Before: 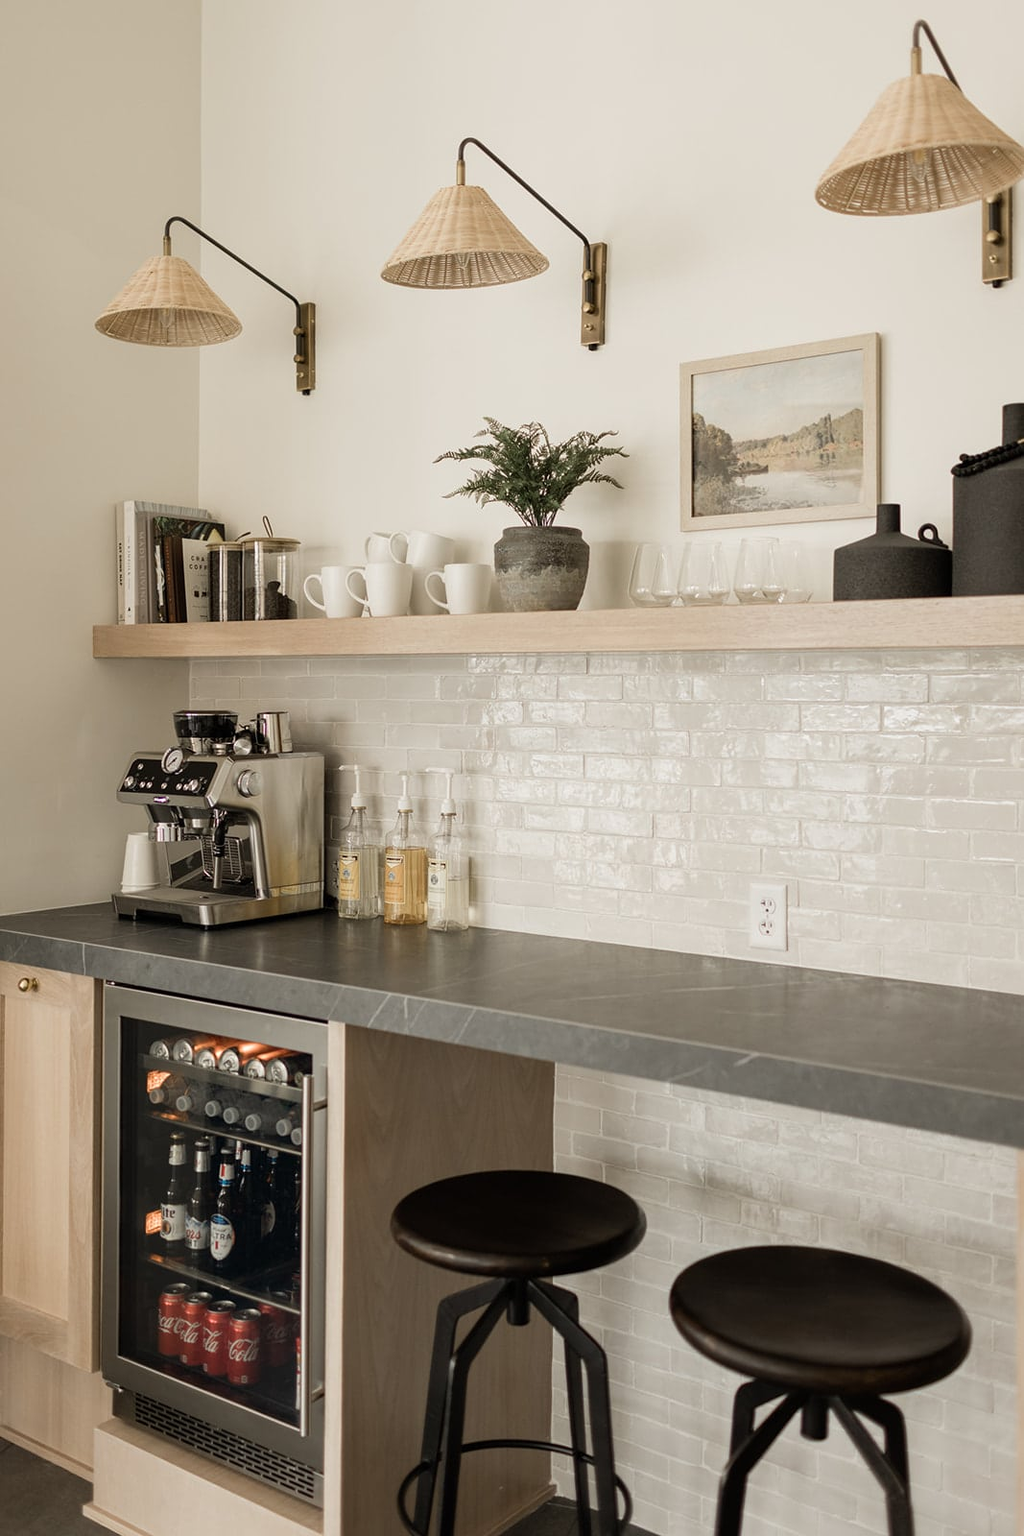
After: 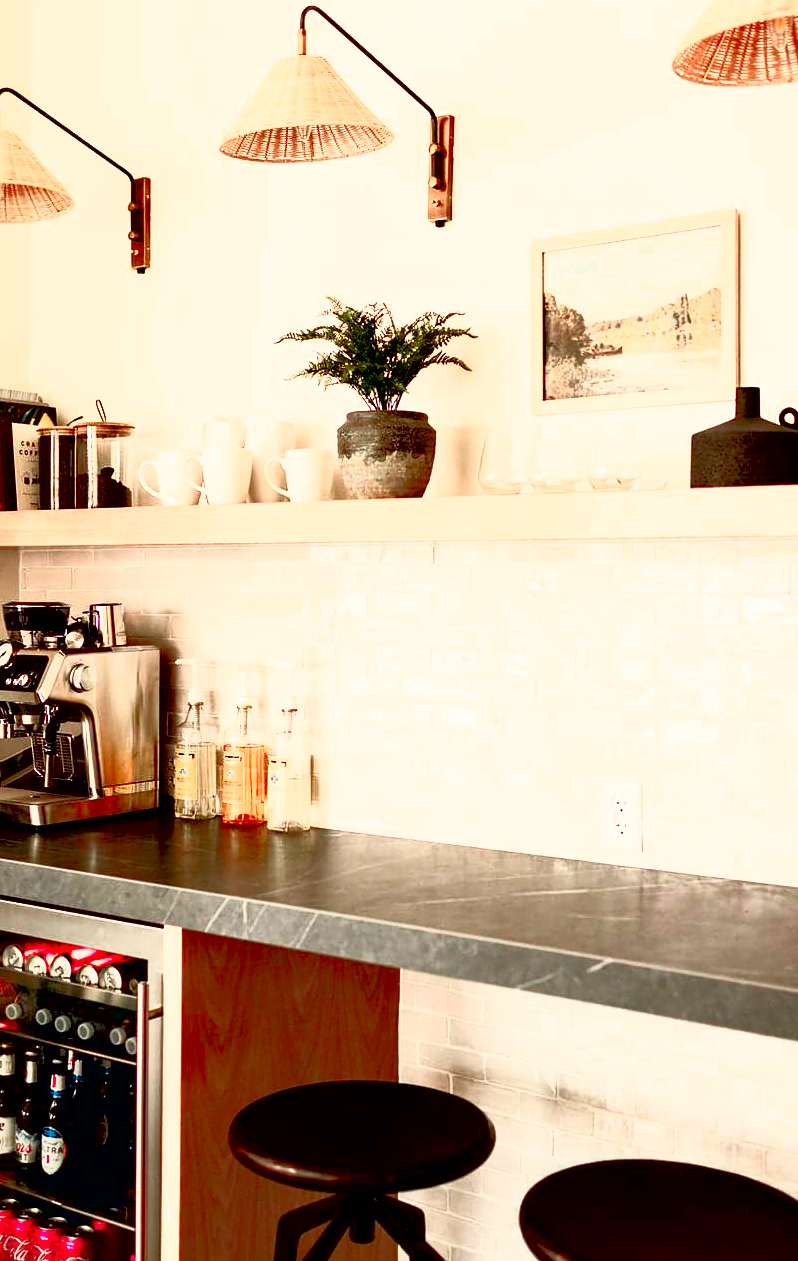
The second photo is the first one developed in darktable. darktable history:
crop: left 16.768%, top 8.653%, right 8.362%, bottom 12.485%
tone equalizer: on, module defaults
color zones: curves: ch0 [(0.473, 0.374) (0.742, 0.784)]; ch1 [(0.354, 0.737) (0.742, 0.705)]; ch2 [(0.318, 0.421) (0.758, 0.532)]
exposure: black level correction 0.046, exposure -0.228 EV, compensate highlight preservation false
contrast brightness saturation: contrast 1, brightness 1, saturation 1
color contrast: blue-yellow contrast 0.62
